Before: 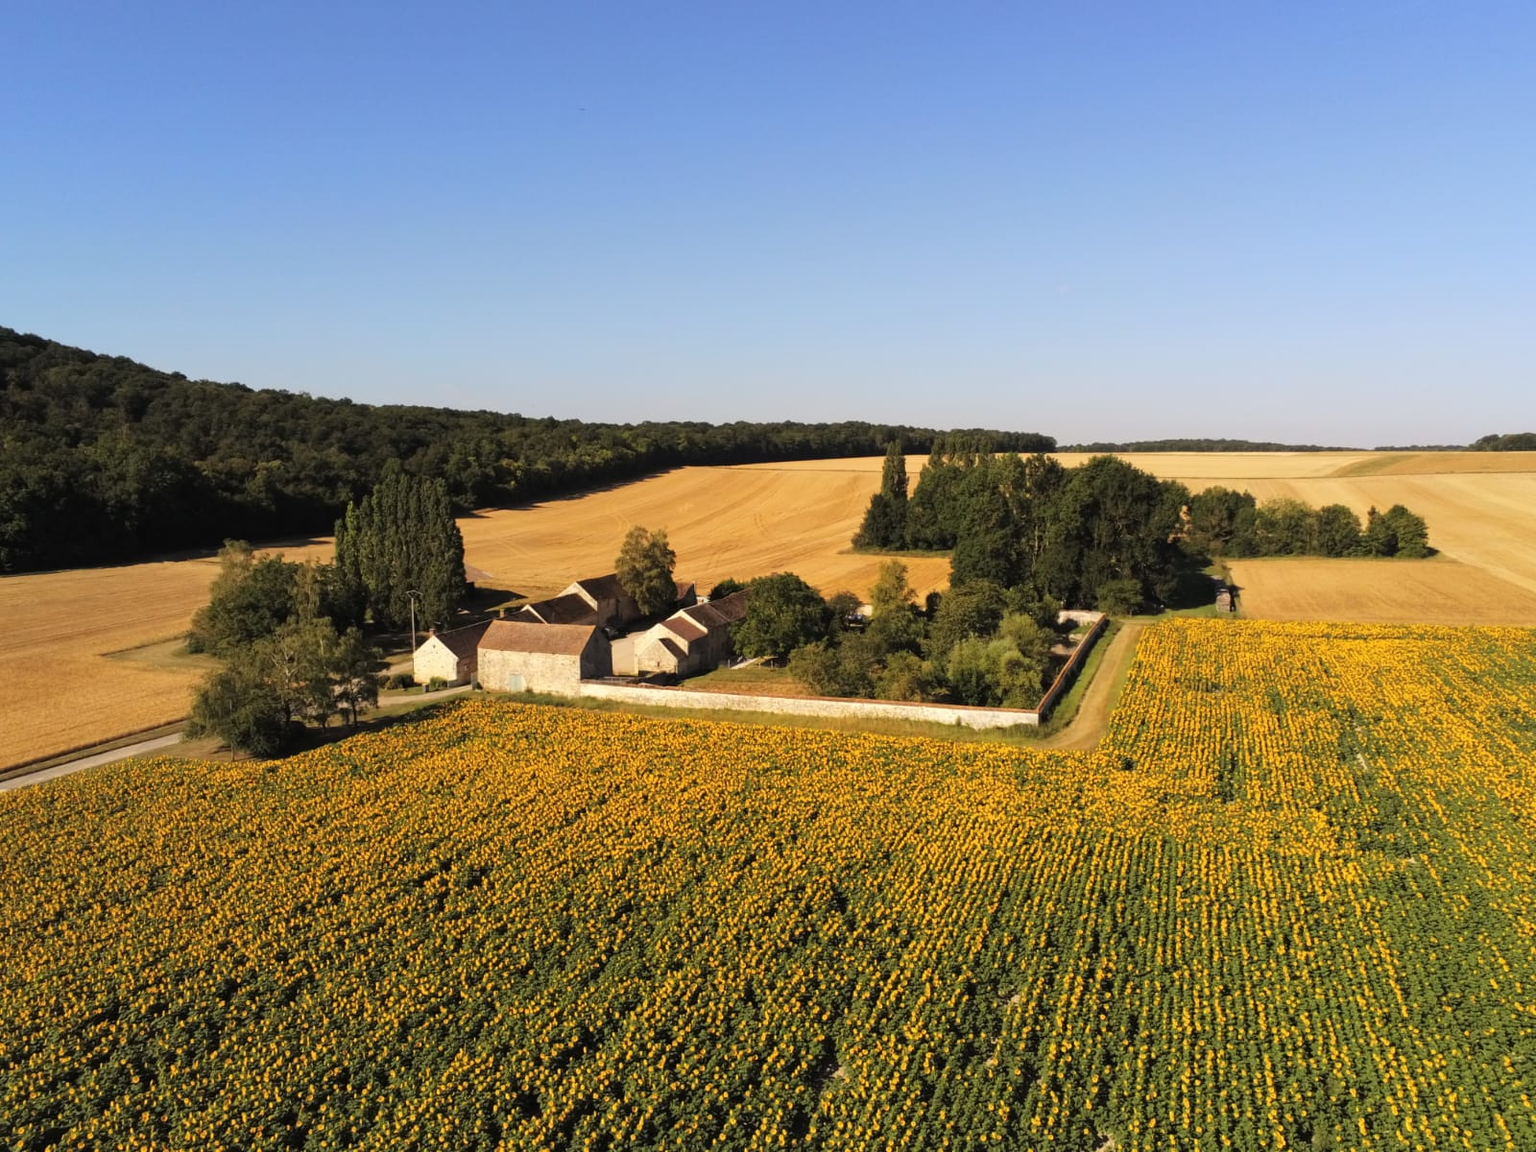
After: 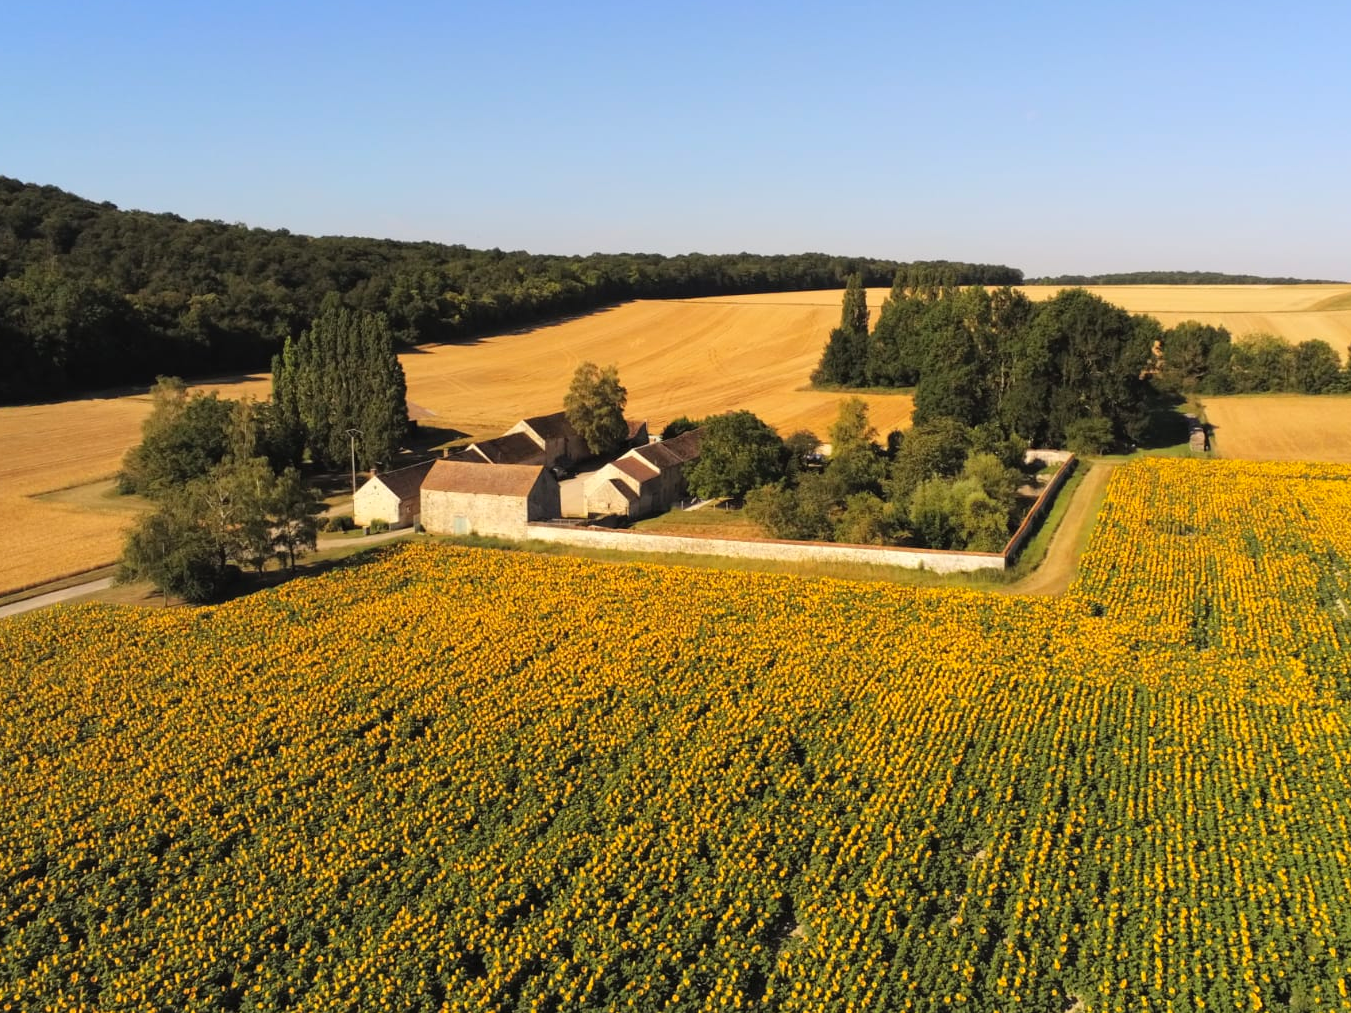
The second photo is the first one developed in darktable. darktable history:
crop and rotate: left 4.842%, top 15.51%, right 10.668%
contrast brightness saturation: contrast 0.03, brightness 0.06, saturation 0.13
